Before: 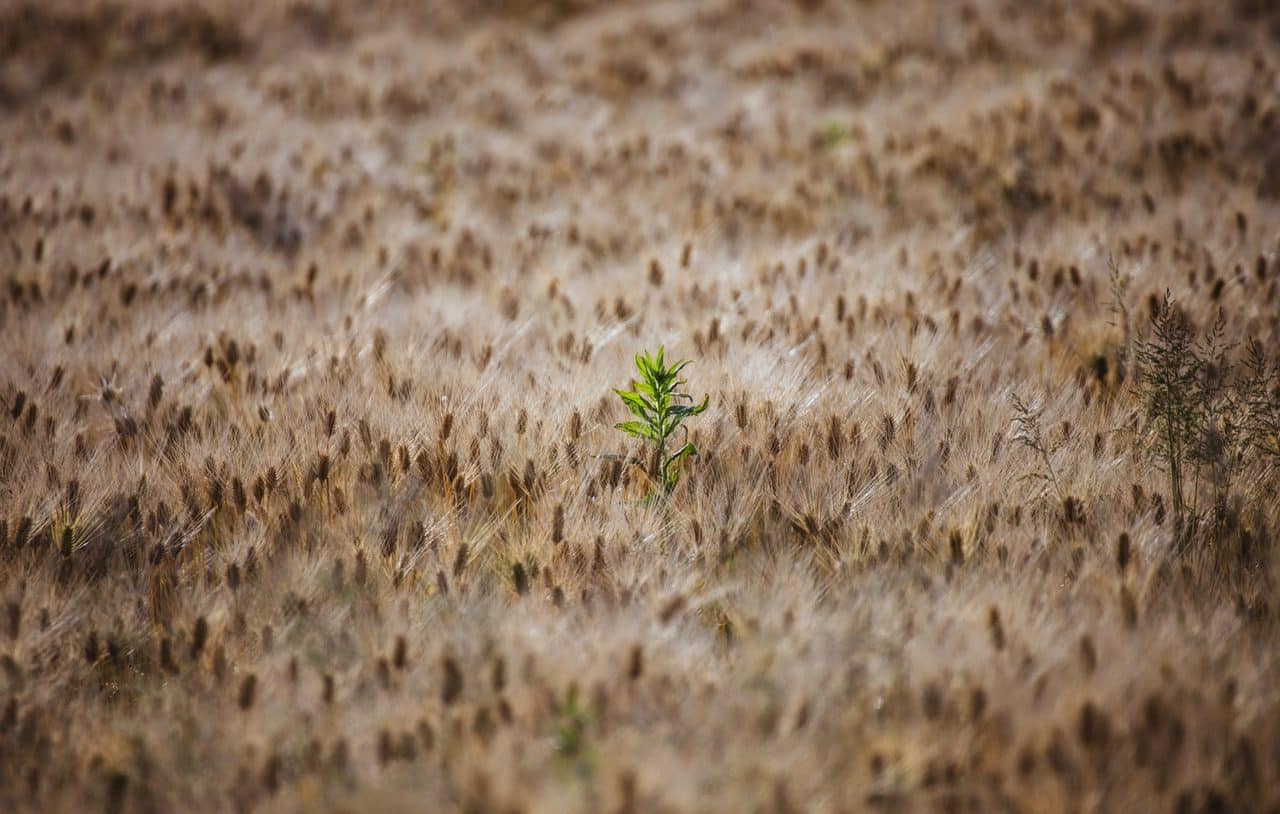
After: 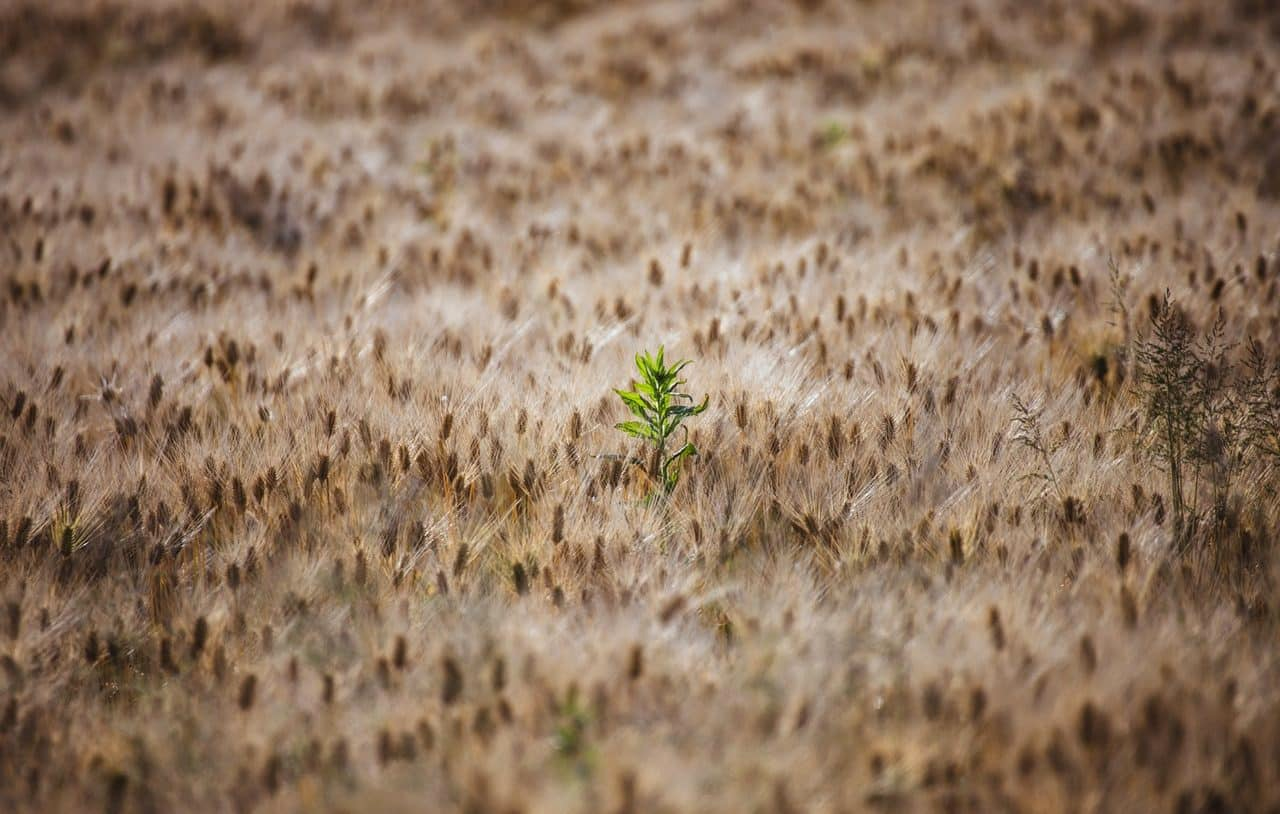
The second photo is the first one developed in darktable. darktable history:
exposure: exposure 0.17 EV, compensate exposure bias true, compensate highlight preservation false
